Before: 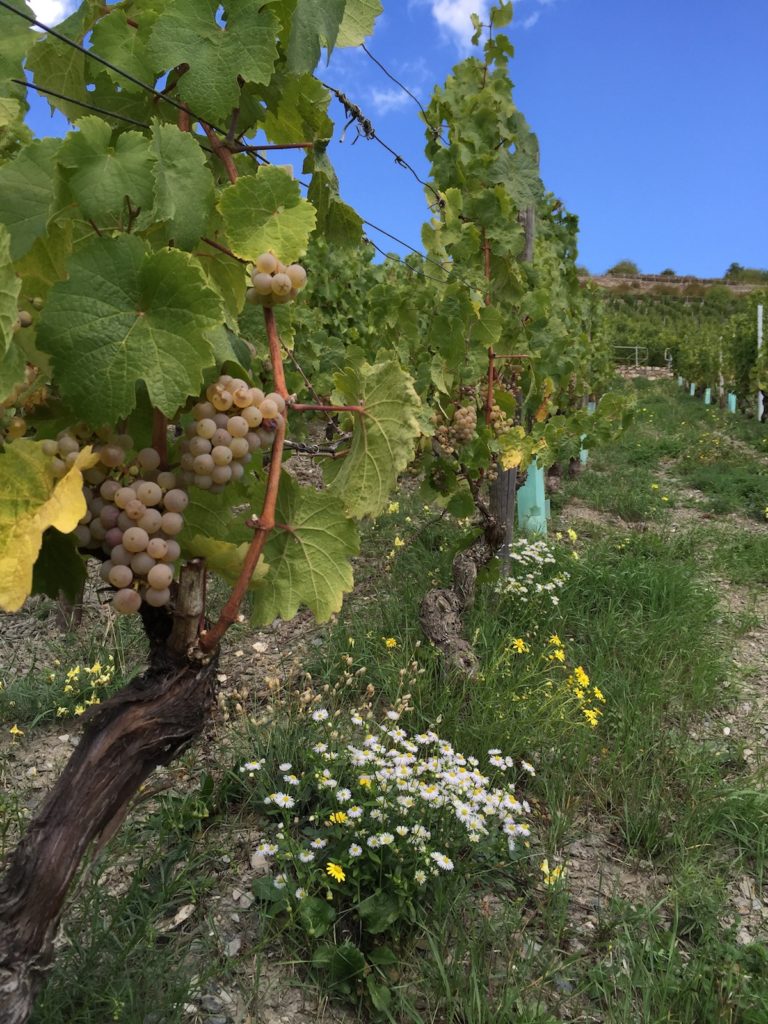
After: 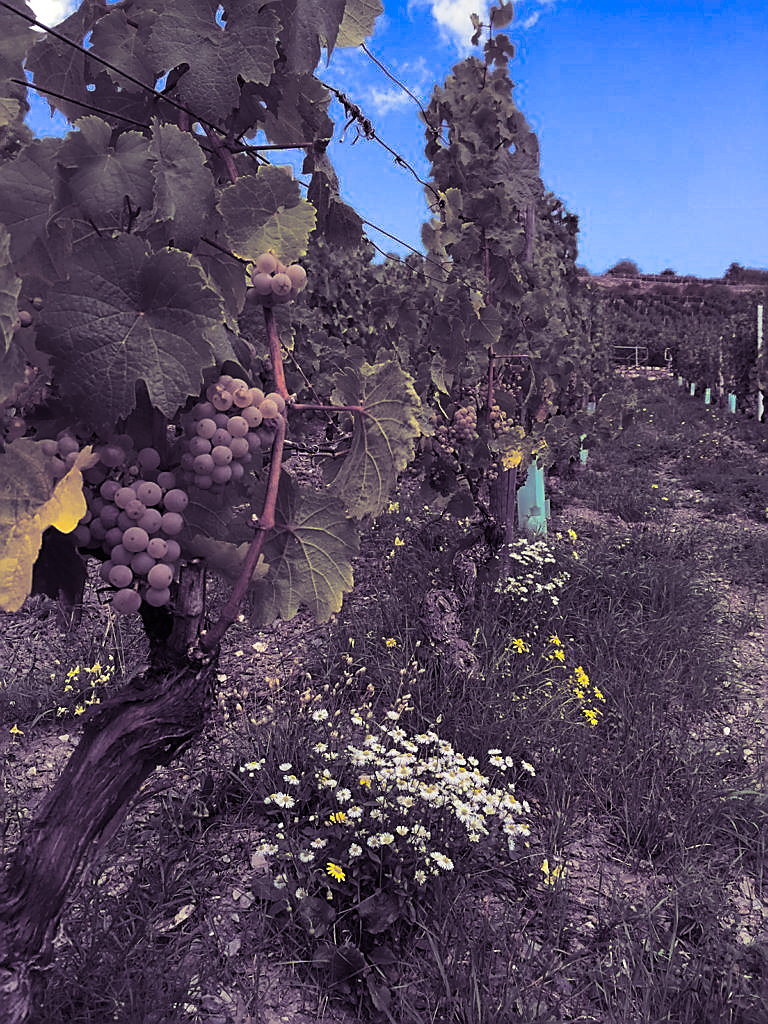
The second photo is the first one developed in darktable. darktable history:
split-toning: shadows › hue 266.4°, shadows › saturation 0.4, highlights › hue 61.2°, highlights › saturation 0.3, compress 0%
shadows and highlights: radius 125.46, shadows 21.19, highlights -21.19, low approximation 0.01
color balance rgb: linear chroma grading › global chroma 15%, perceptual saturation grading › global saturation 30%
sharpen: radius 1.4, amount 1.25, threshold 0.7
